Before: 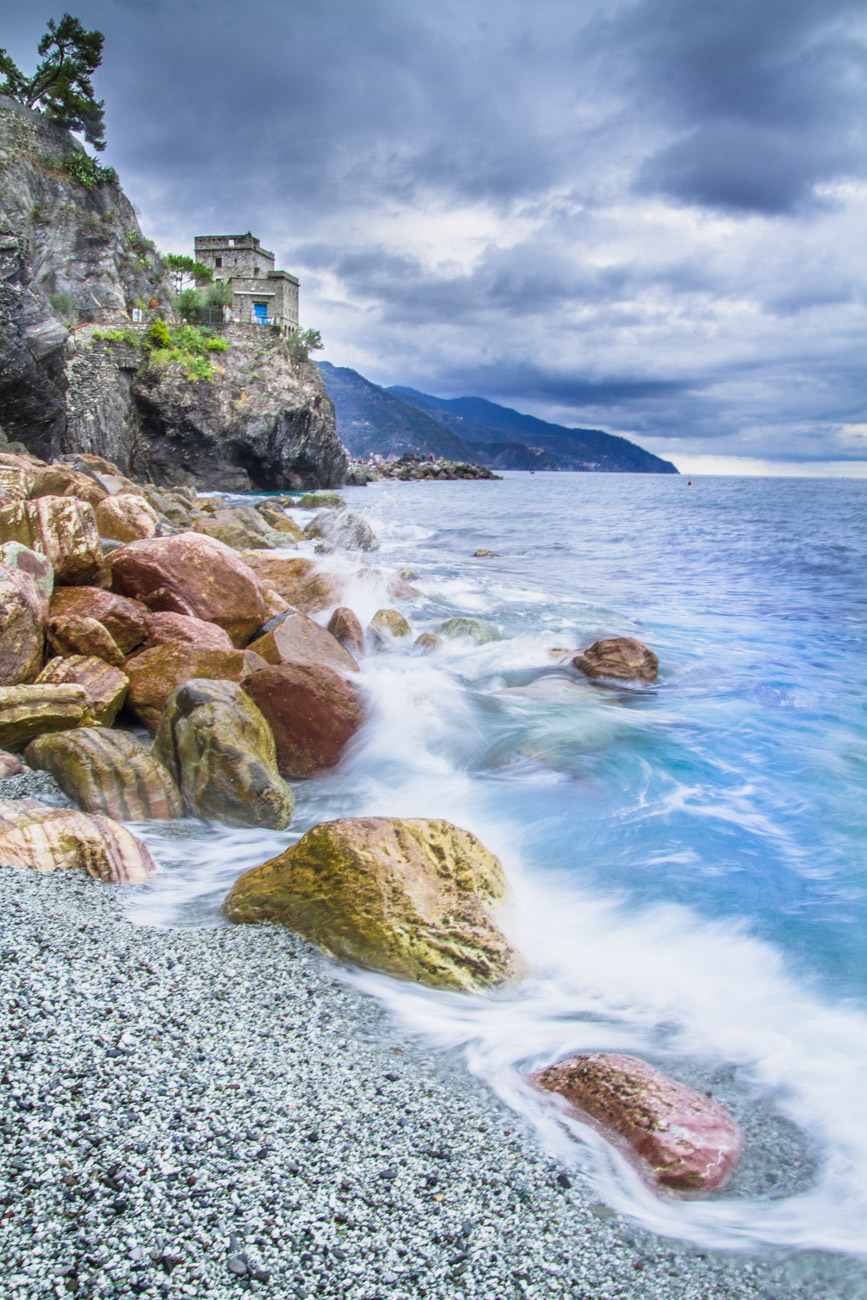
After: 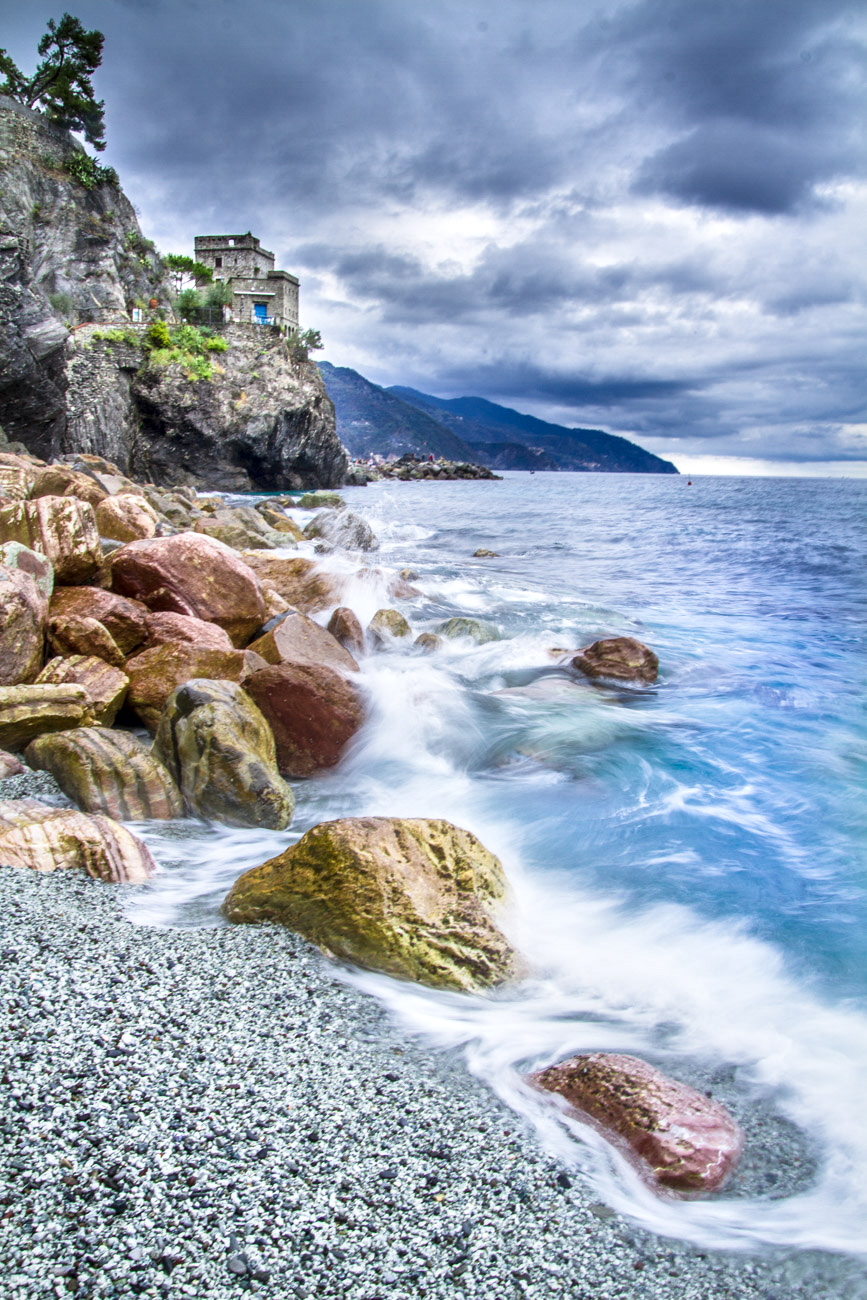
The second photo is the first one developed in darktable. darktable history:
local contrast: mode bilateral grid, contrast 25, coarseness 48, detail 152%, midtone range 0.2
